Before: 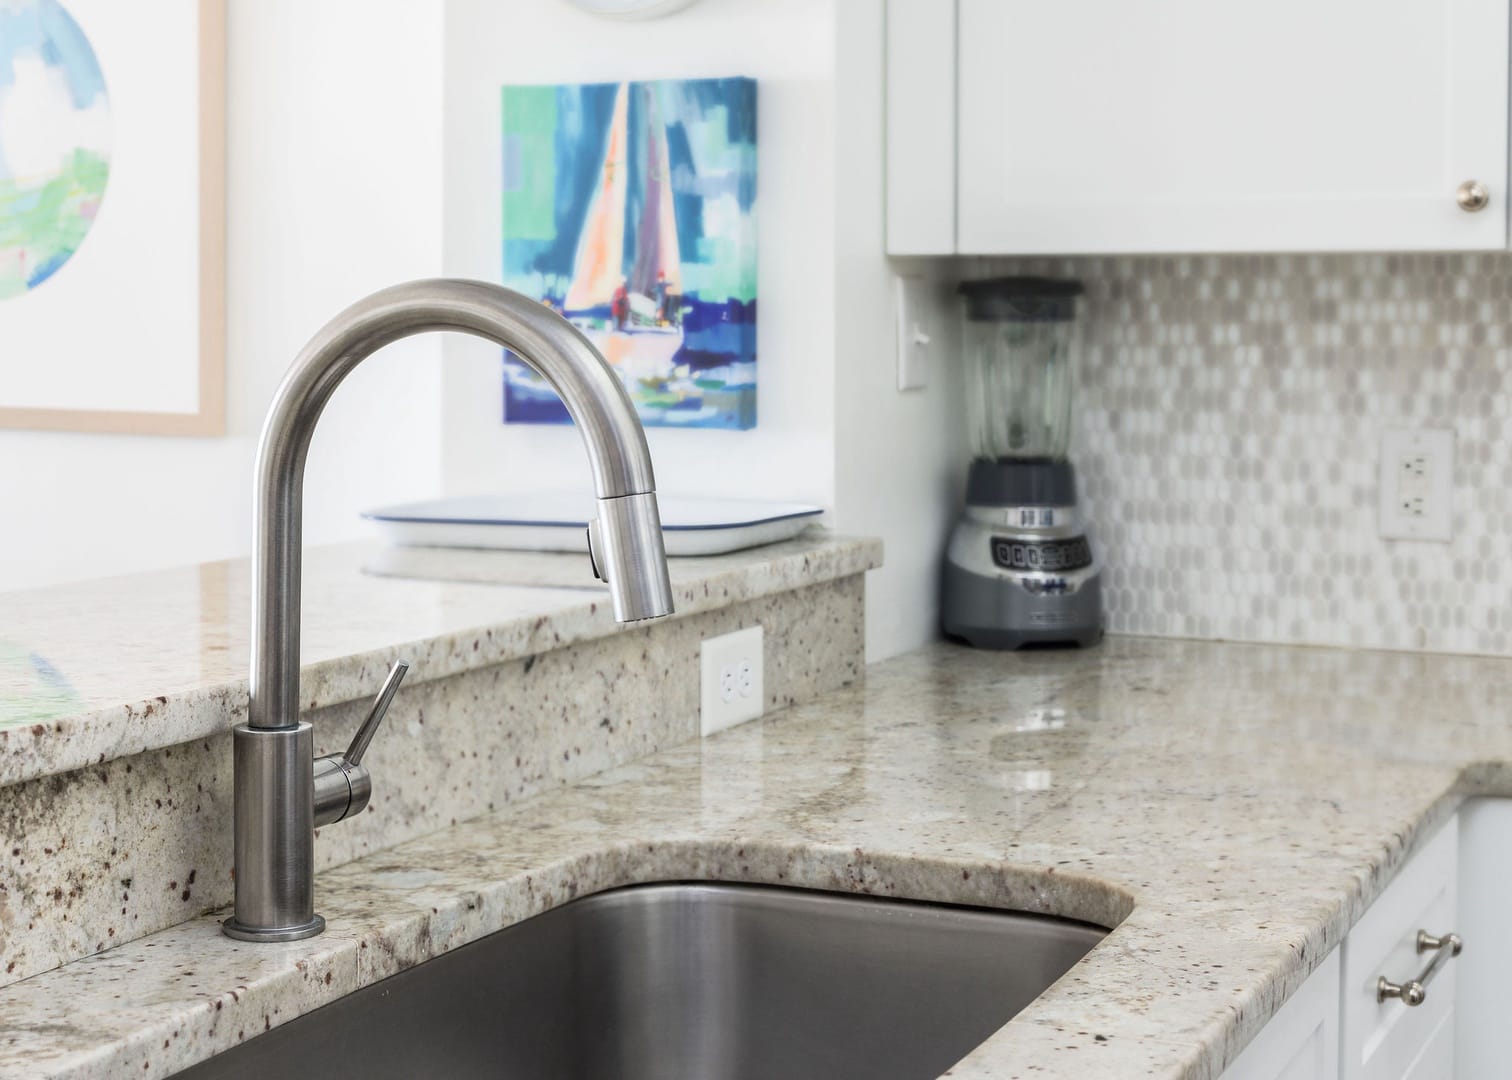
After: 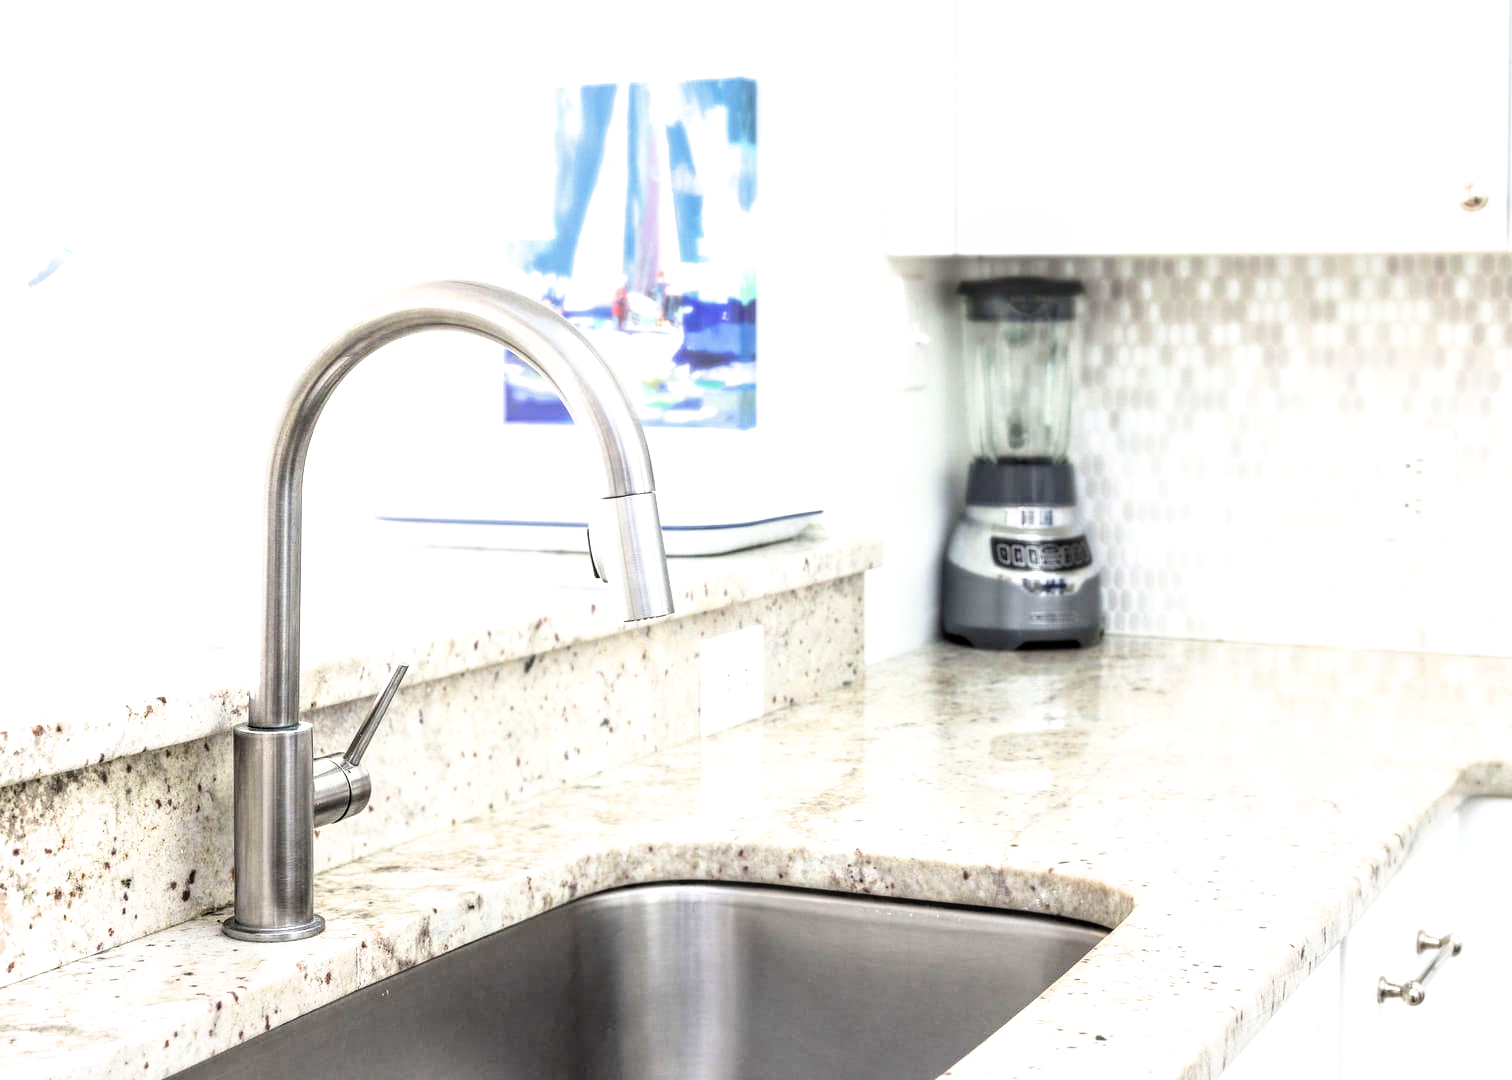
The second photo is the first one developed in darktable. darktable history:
local contrast: on, module defaults
exposure: black level correction 0, exposure 1.455 EV, compensate exposure bias true, compensate highlight preservation false
filmic rgb: black relative exposure -8.06 EV, white relative exposure 3 EV, hardness 5.4, contrast 1.25
